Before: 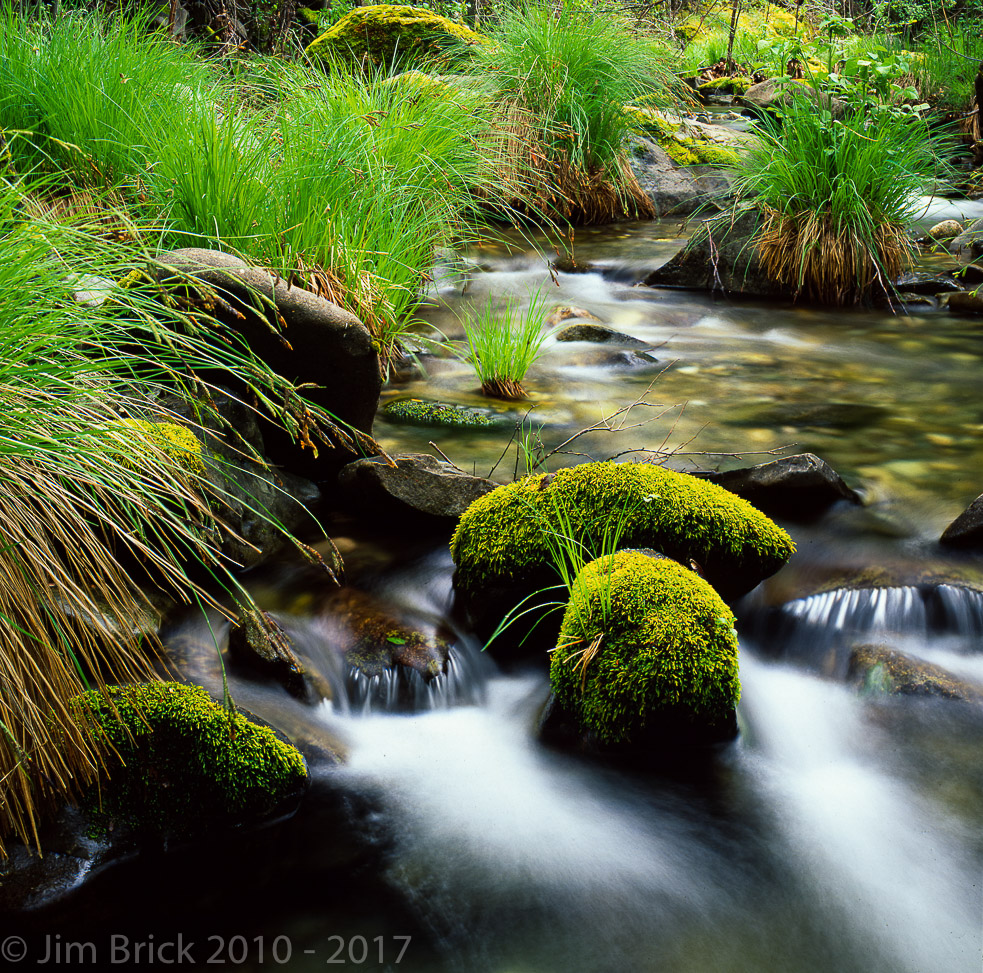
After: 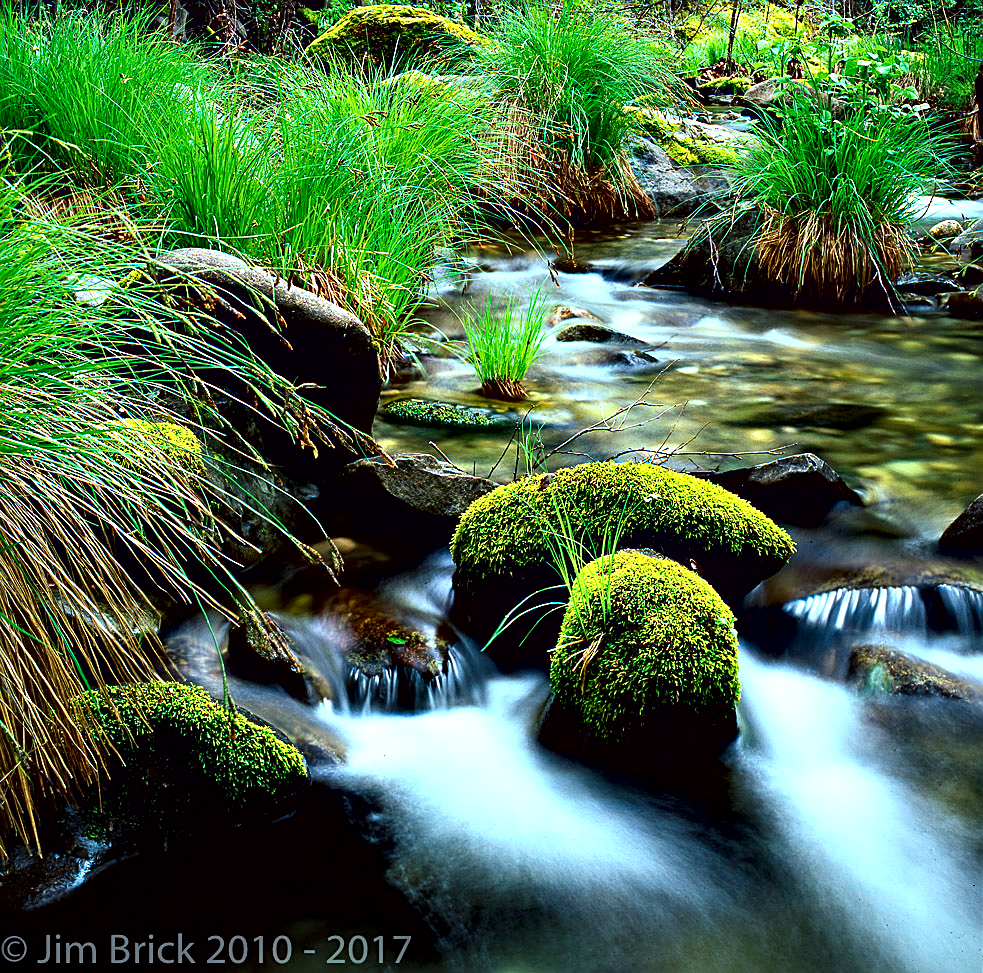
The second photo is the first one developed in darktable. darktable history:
color correction: highlights a* -11.98, highlights b* -14.99
sharpen: on, module defaults
contrast equalizer: octaves 7, y [[0.6 ×6], [0.55 ×6], [0 ×6], [0 ×6], [0 ×6]]
contrast brightness saturation: saturation 0.178
